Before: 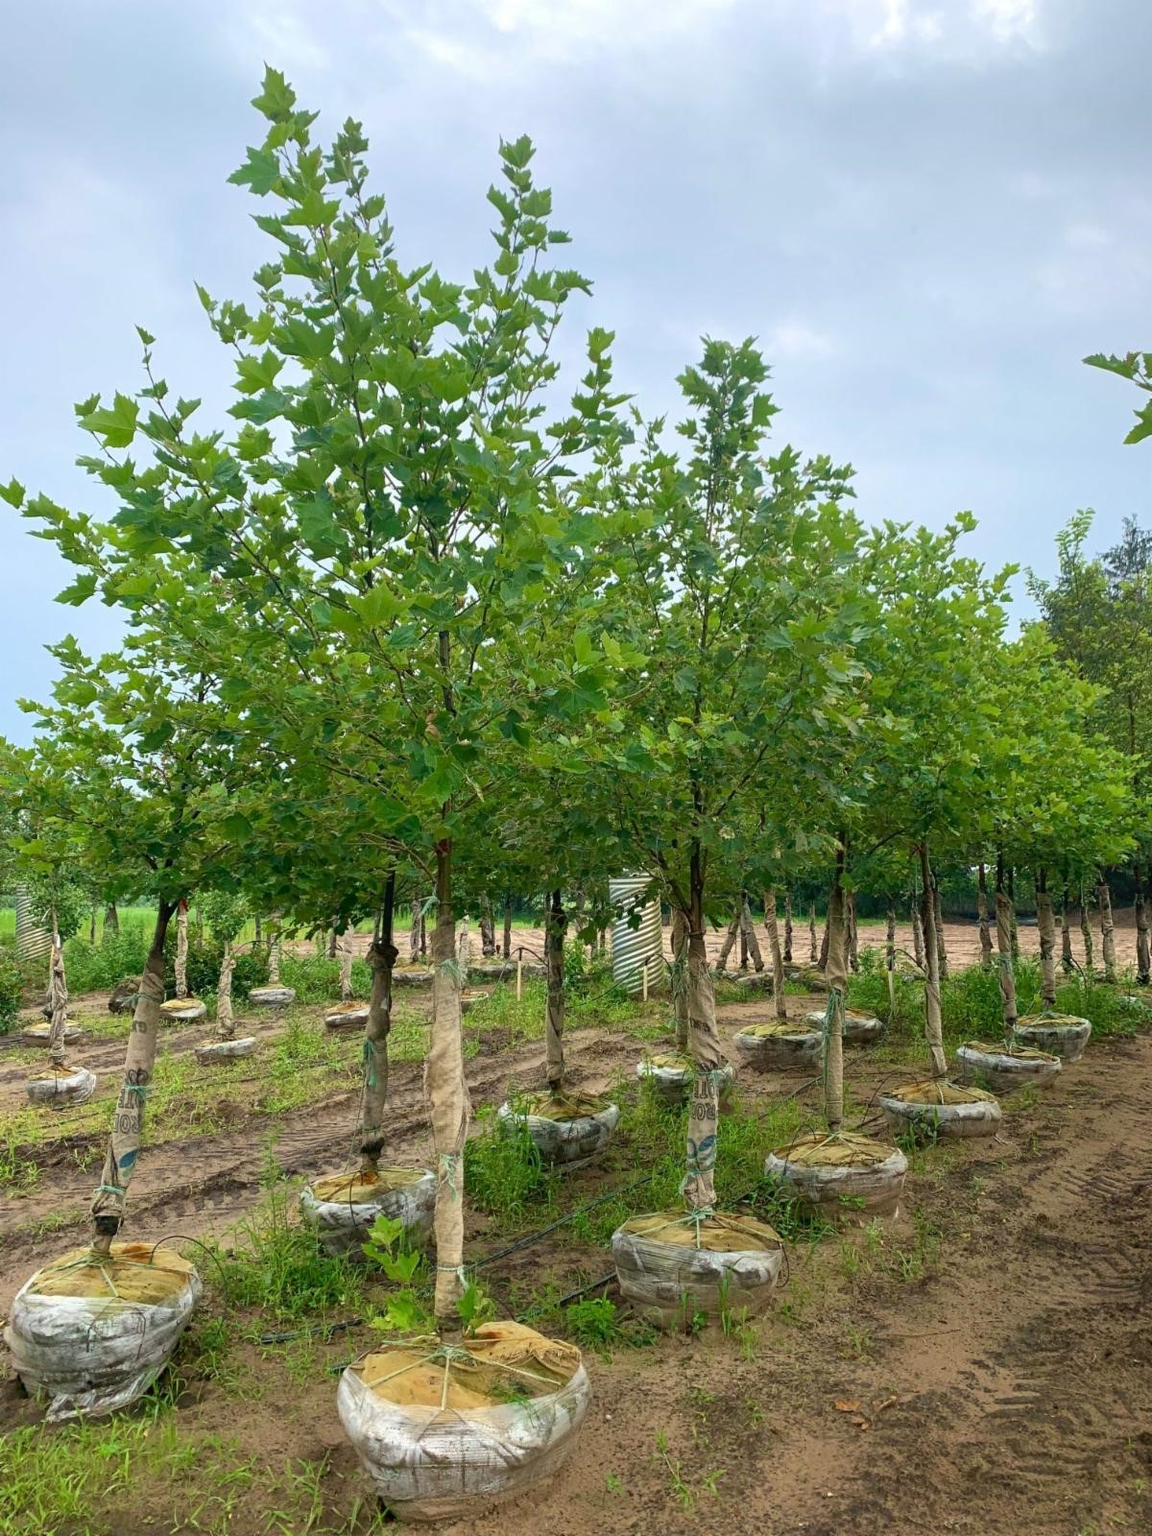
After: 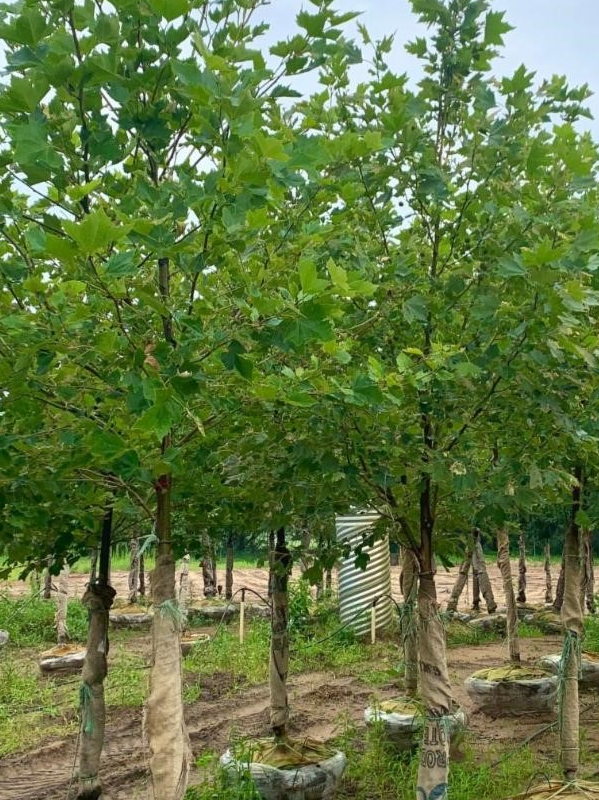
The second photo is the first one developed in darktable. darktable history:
rotate and perspective: crop left 0, crop top 0
crop: left 25%, top 25%, right 25%, bottom 25%
